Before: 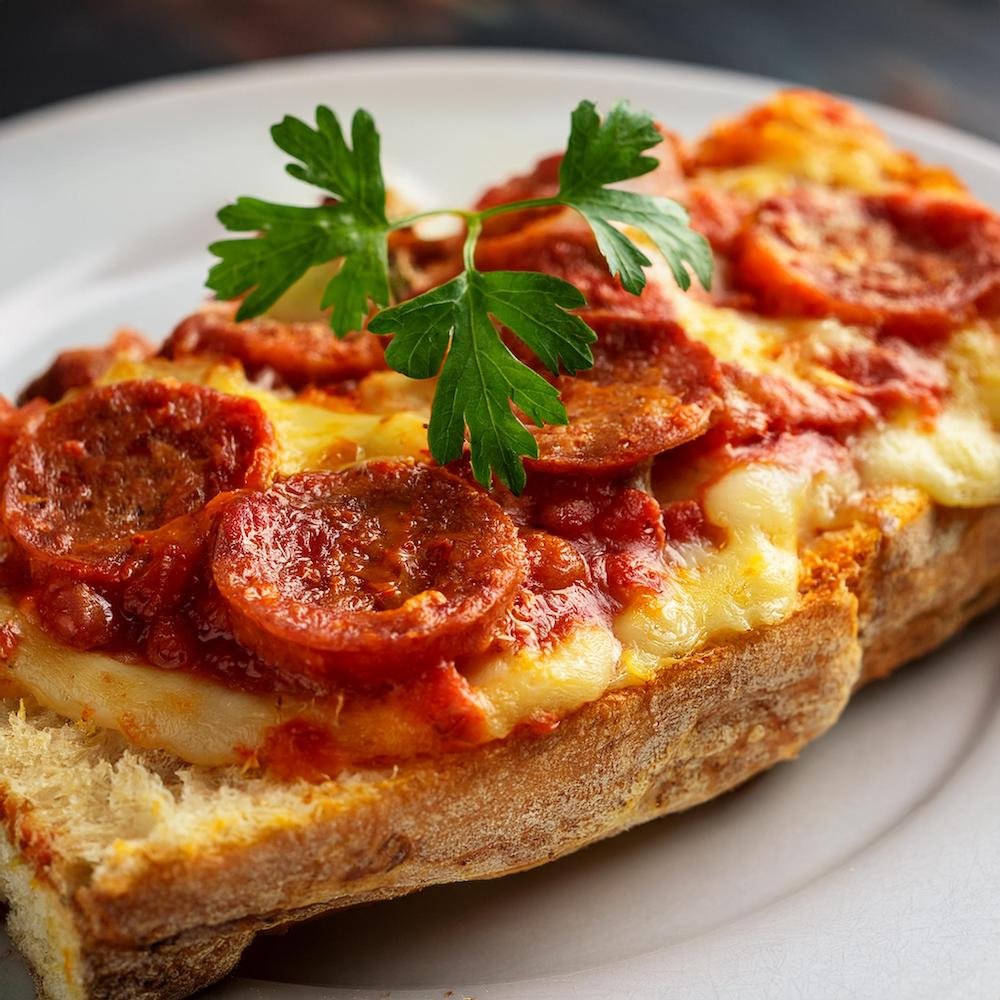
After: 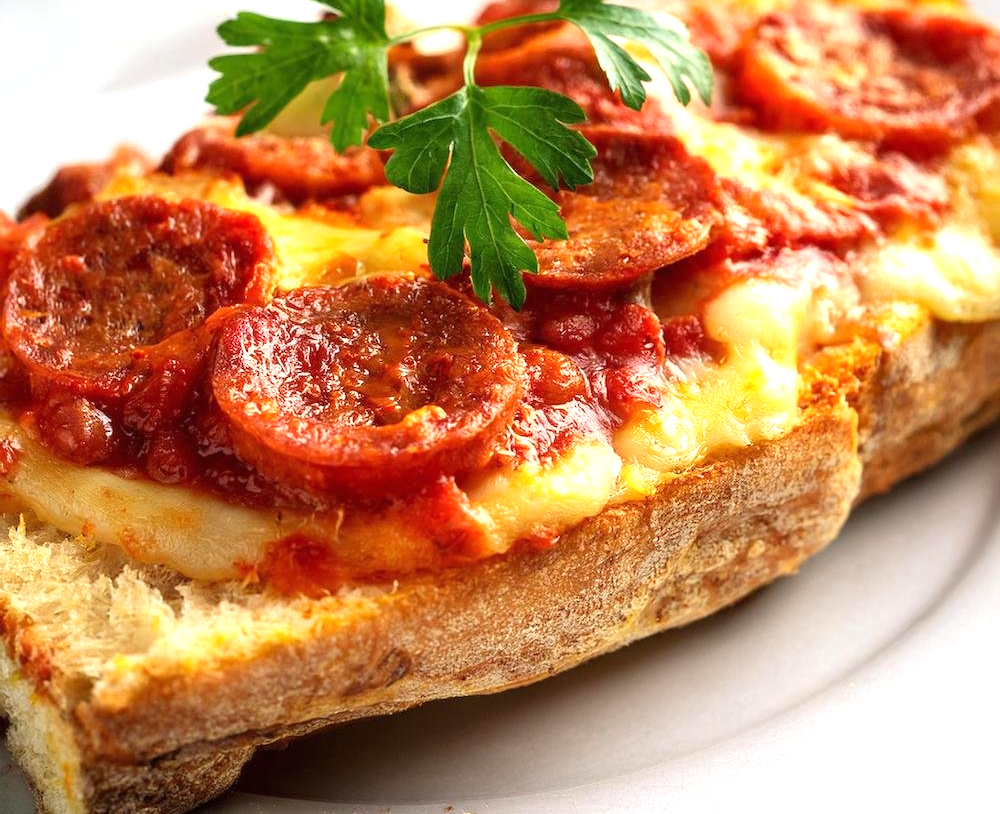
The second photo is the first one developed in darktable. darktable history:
exposure: black level correction 0, exposure 0.7 EV, compensate exposure bias true, compensate highlight preservation false
crop and rotate: top 18.507%
